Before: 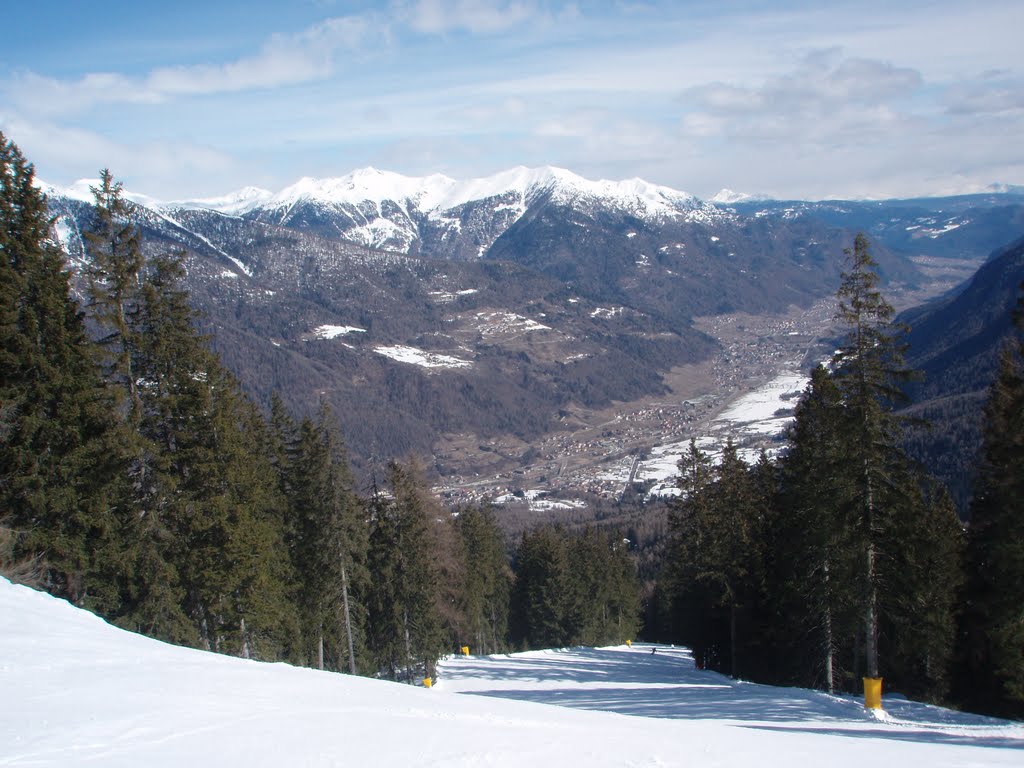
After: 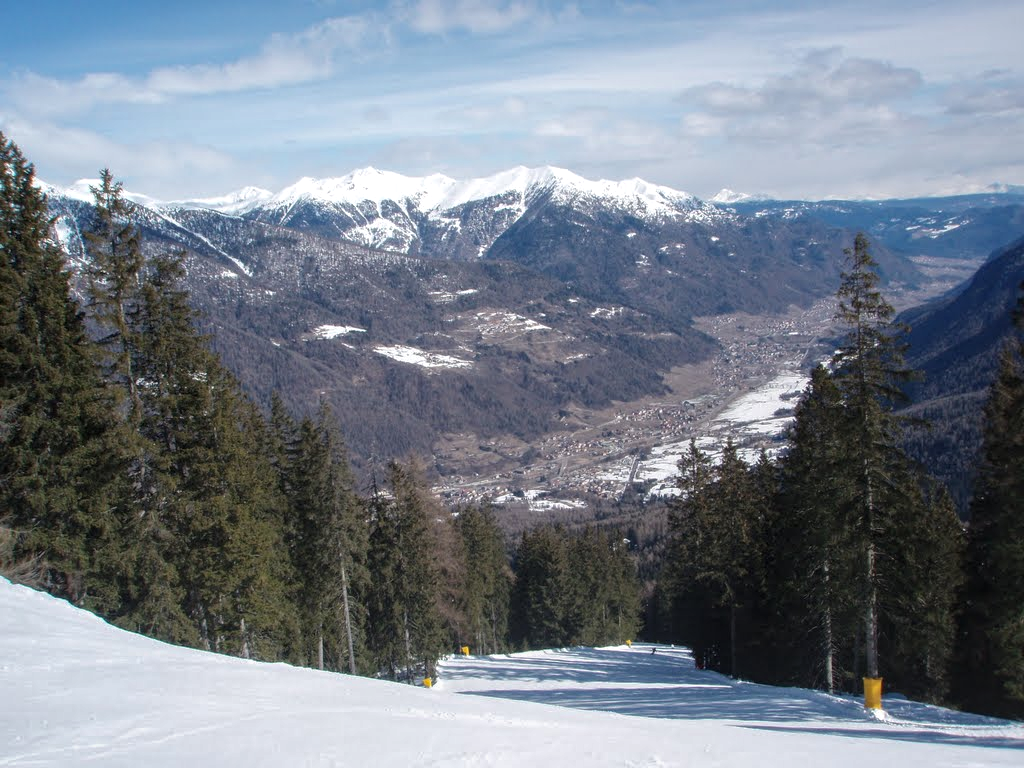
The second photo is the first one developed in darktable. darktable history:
shadows and highlights: shadows 10.17, white point adjustment 0.832, highlights -39.46, highlights color adjustment 49.51%
local contrast: on, module defaults
